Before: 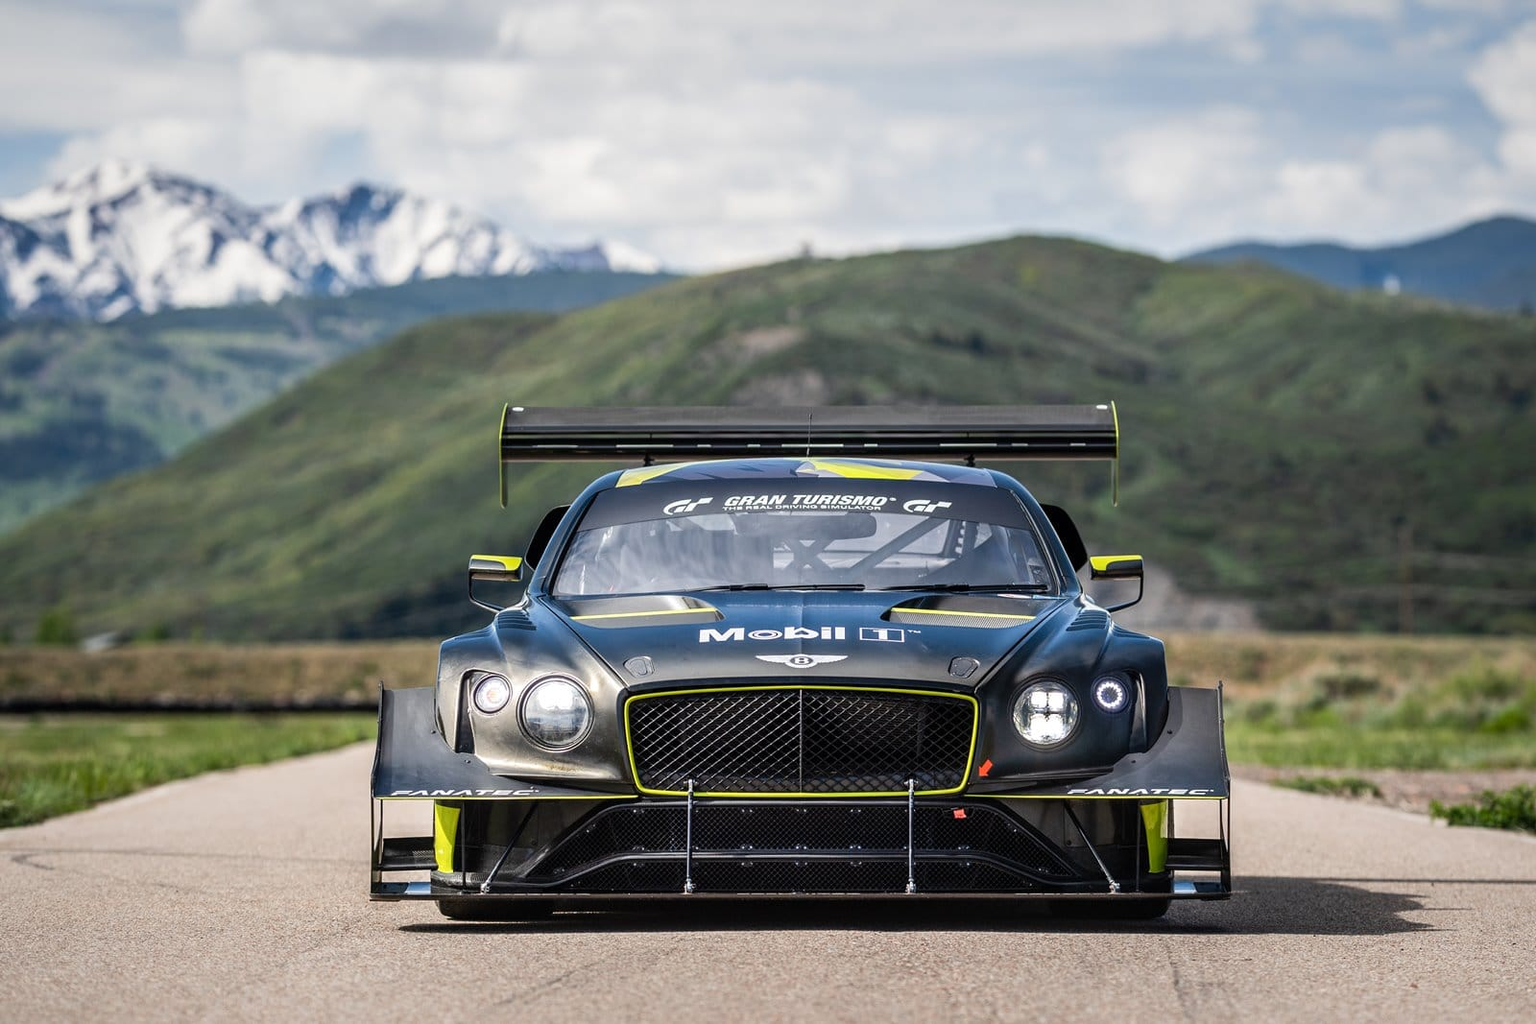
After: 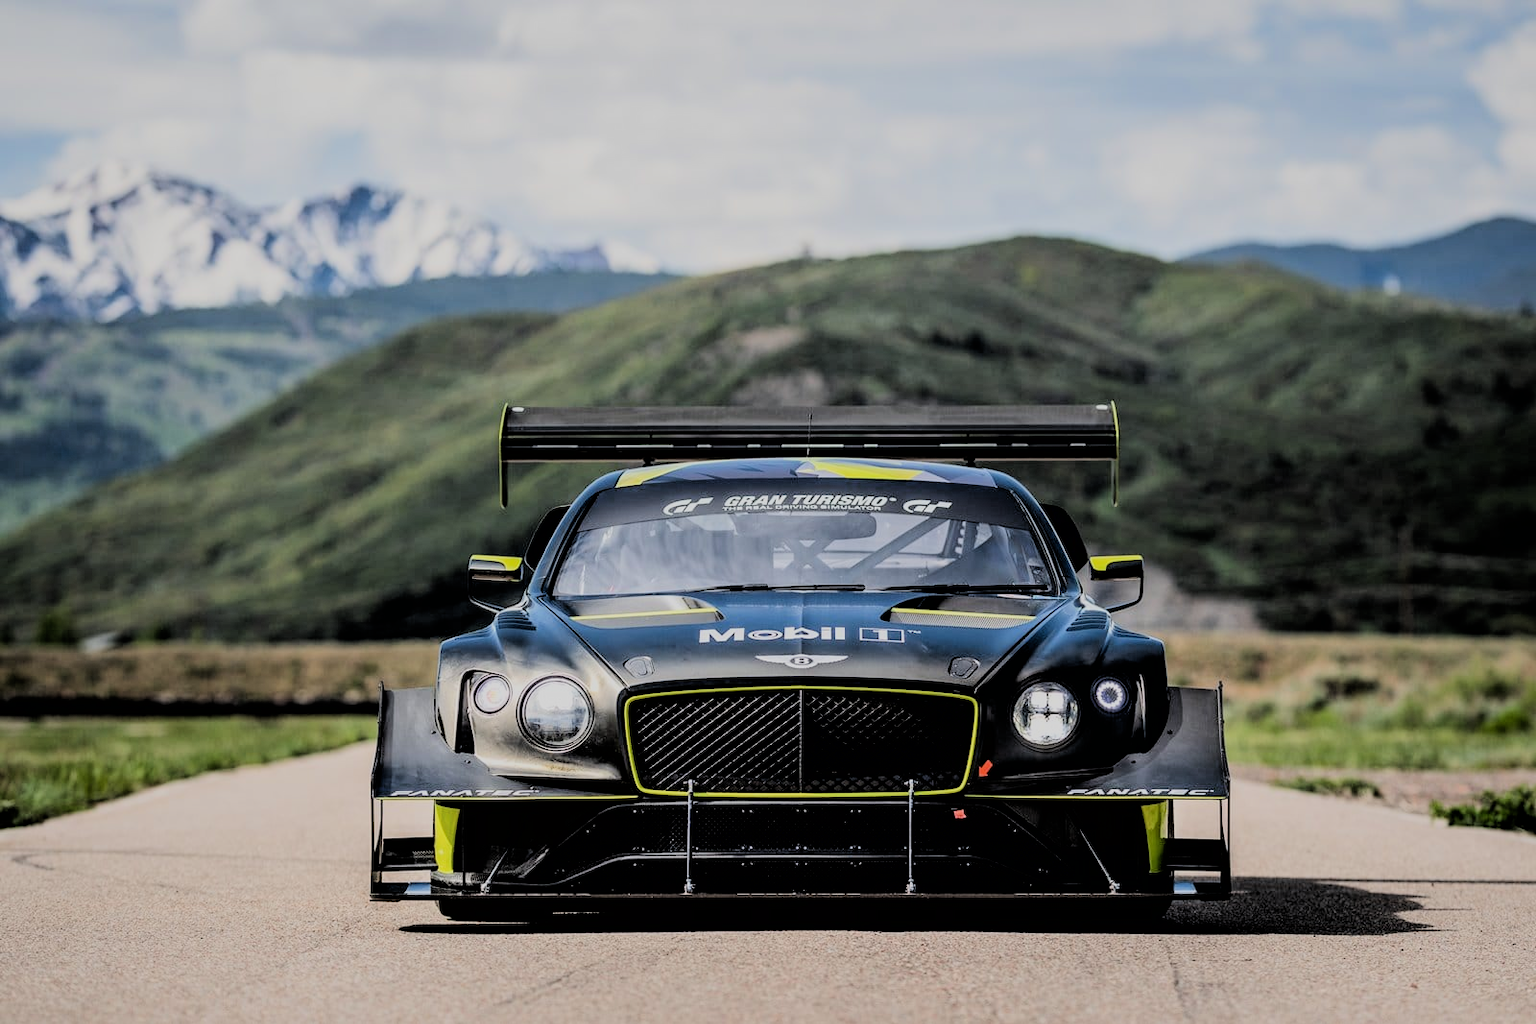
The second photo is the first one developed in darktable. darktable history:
filmic rgb: black relative exposure -3.16 EV, white relative exposure 7.04 EV, hardness 1.47, contrast 1.354, color science v6 (2022)
